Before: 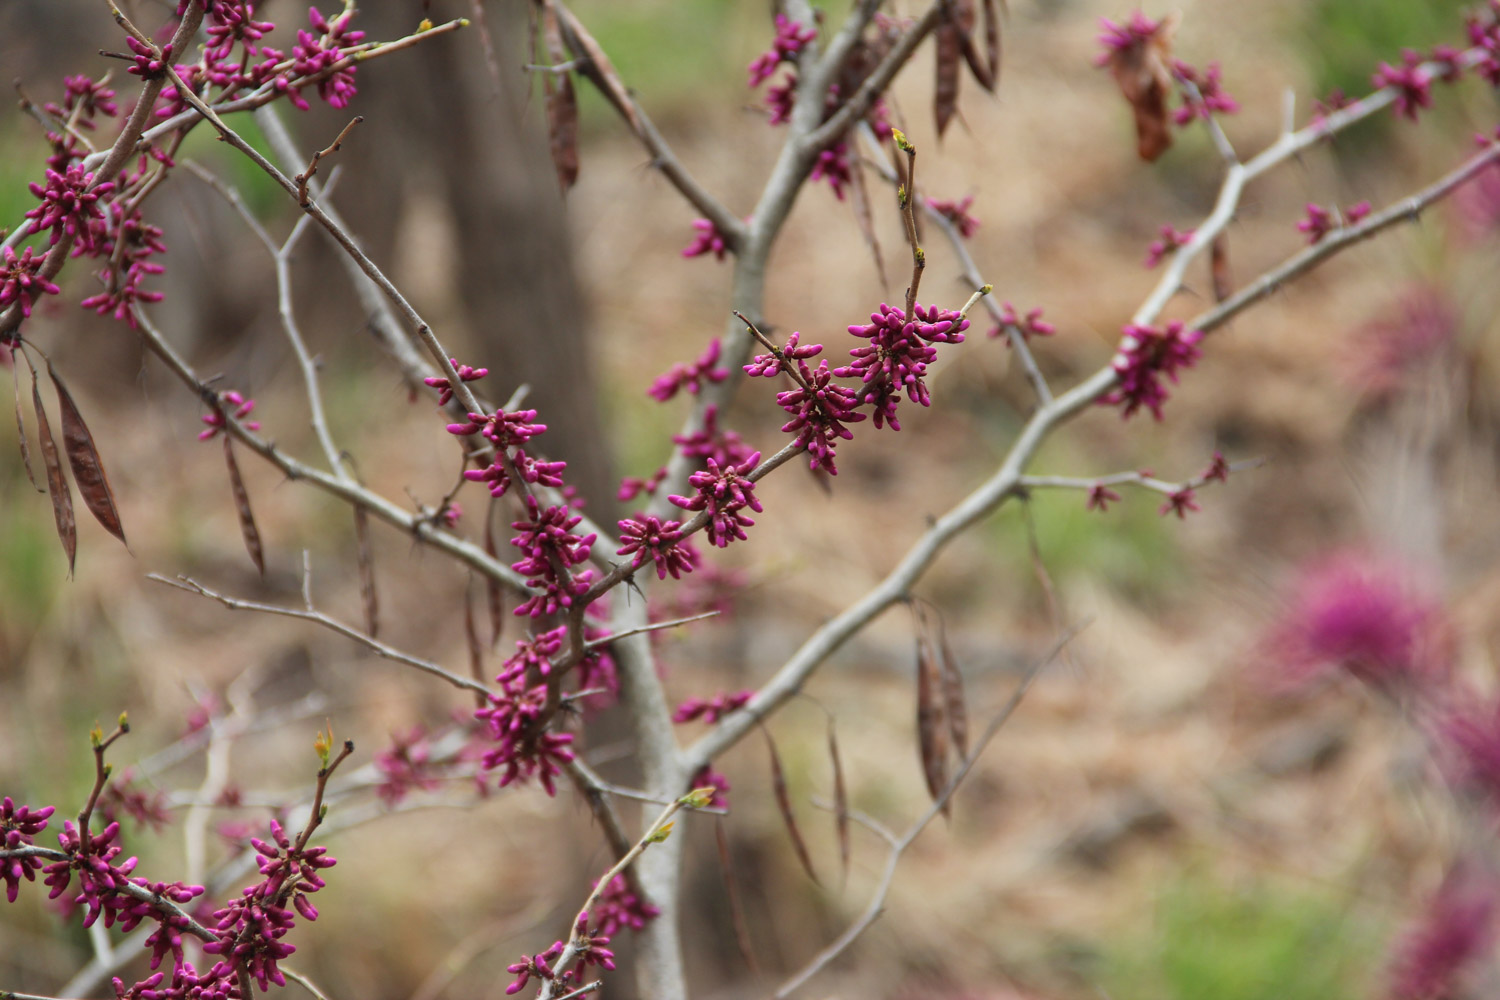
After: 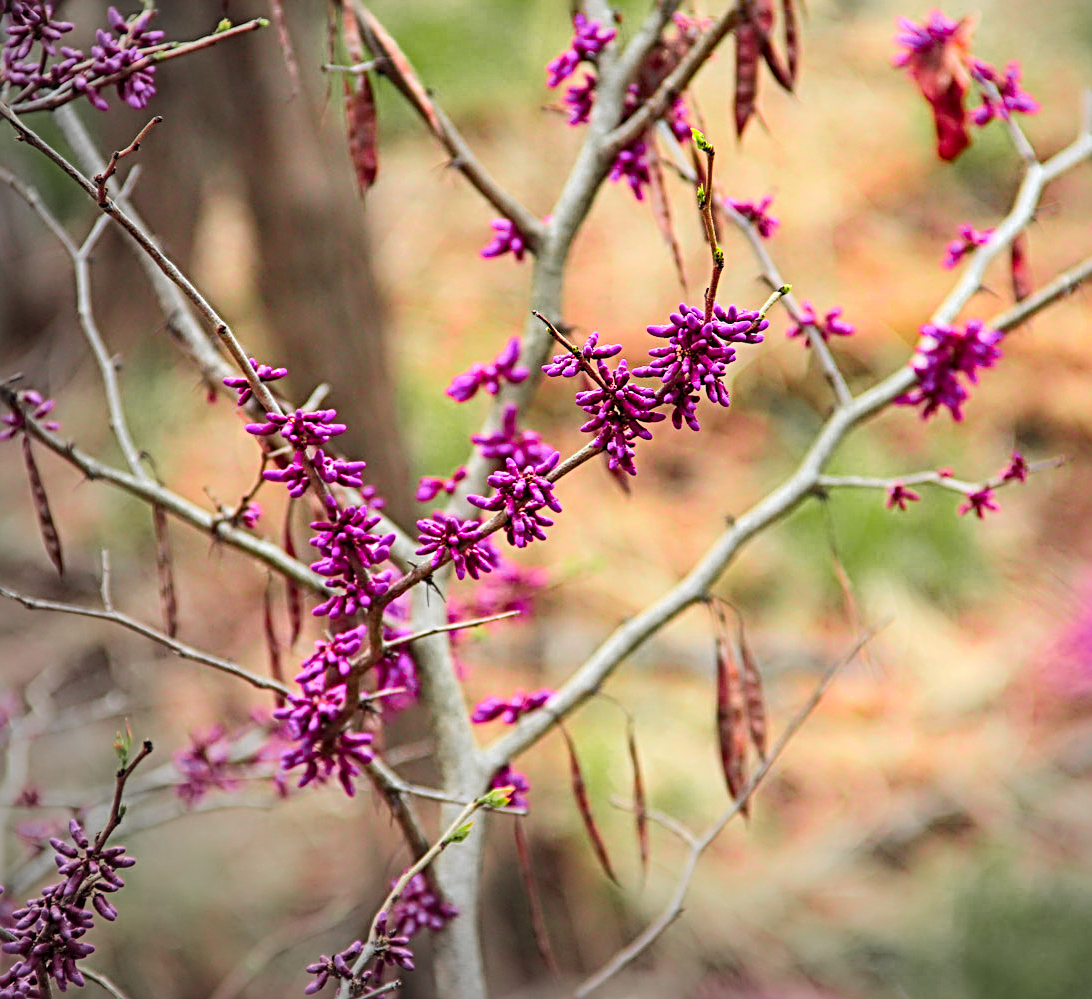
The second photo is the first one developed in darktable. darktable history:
crop: left 13.442%, right 13.312%
exposure: exposure -0.153 EV, compensate highlight preservation false
color zones: curves: ch0 [(0, 0.533) (0.126, 0.533) (0.234, 0.533) (0.368, 0.357) (0.5, 0.5) (0.625, 0.5) (0.74, 0.637) (0.875, 0.5)]; ch1 [(0.004, 0.708) (0.129, 0.662) (0.25, 0.5) (0.375, 0.331) (0.496, 0.396) (0.625, 0.649) (0.739, 0.26) (0.875, 0.5) (1, 0.478)]; ch2 [(0, 0.409) (0.132, 0.403) (0.236, 0.558) (0.379, 0.448) (0.5, 0.5) (0.625, 0.5) (0.691, 0.39) (0.875, 0.5)]
color balance rgb: perceptual saturation grading › global saturation 19.895%, perceptual brilliance grading › mid-tones 9.193%, perceptual brilliance grading › shadows 15.639%, global vibrance 20%
vignetting: center (0.217, -0.242), automatic ratio true
sharpen: radius 3.704, amount 0.924
contrast brightness saturation: contrast 0.198, brightness 0.159, saturation 0.218
local contrast: on, module defaults
